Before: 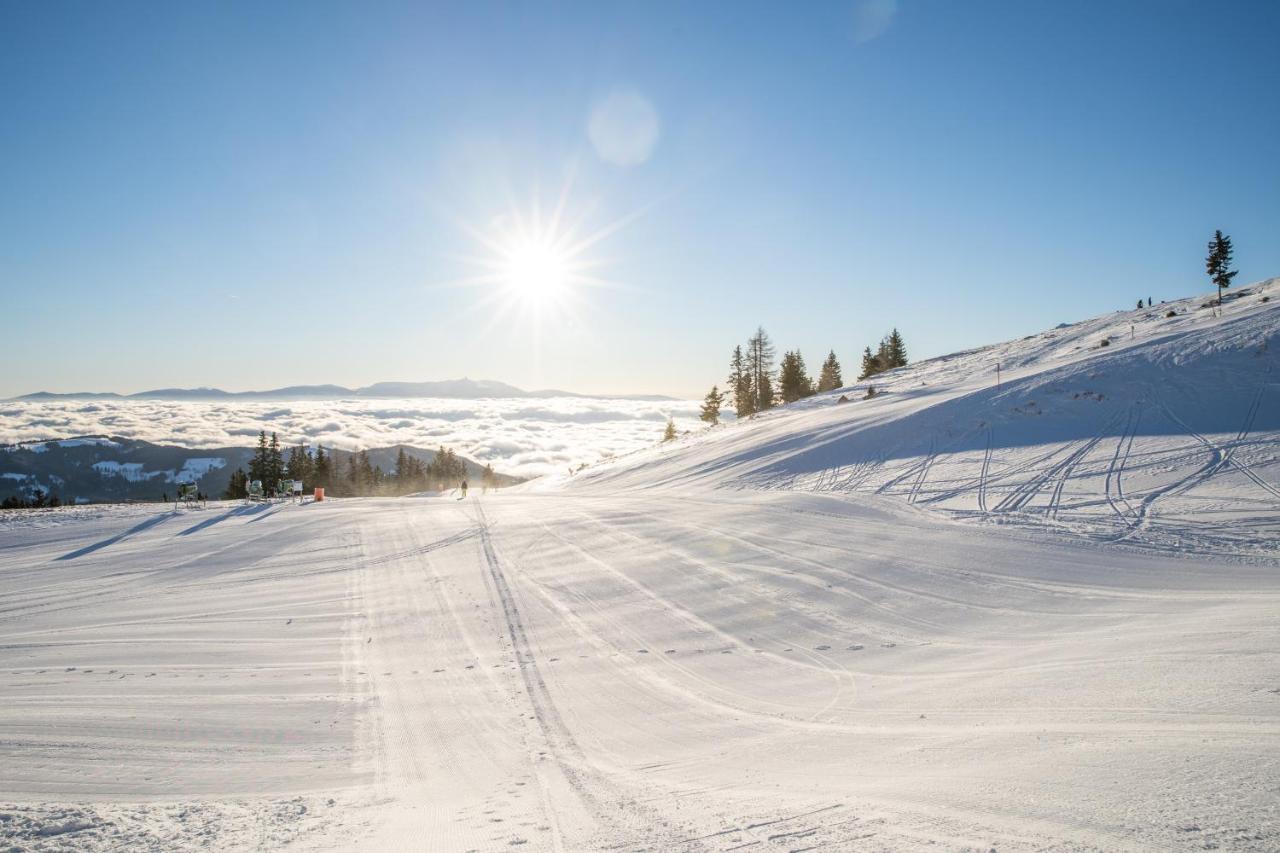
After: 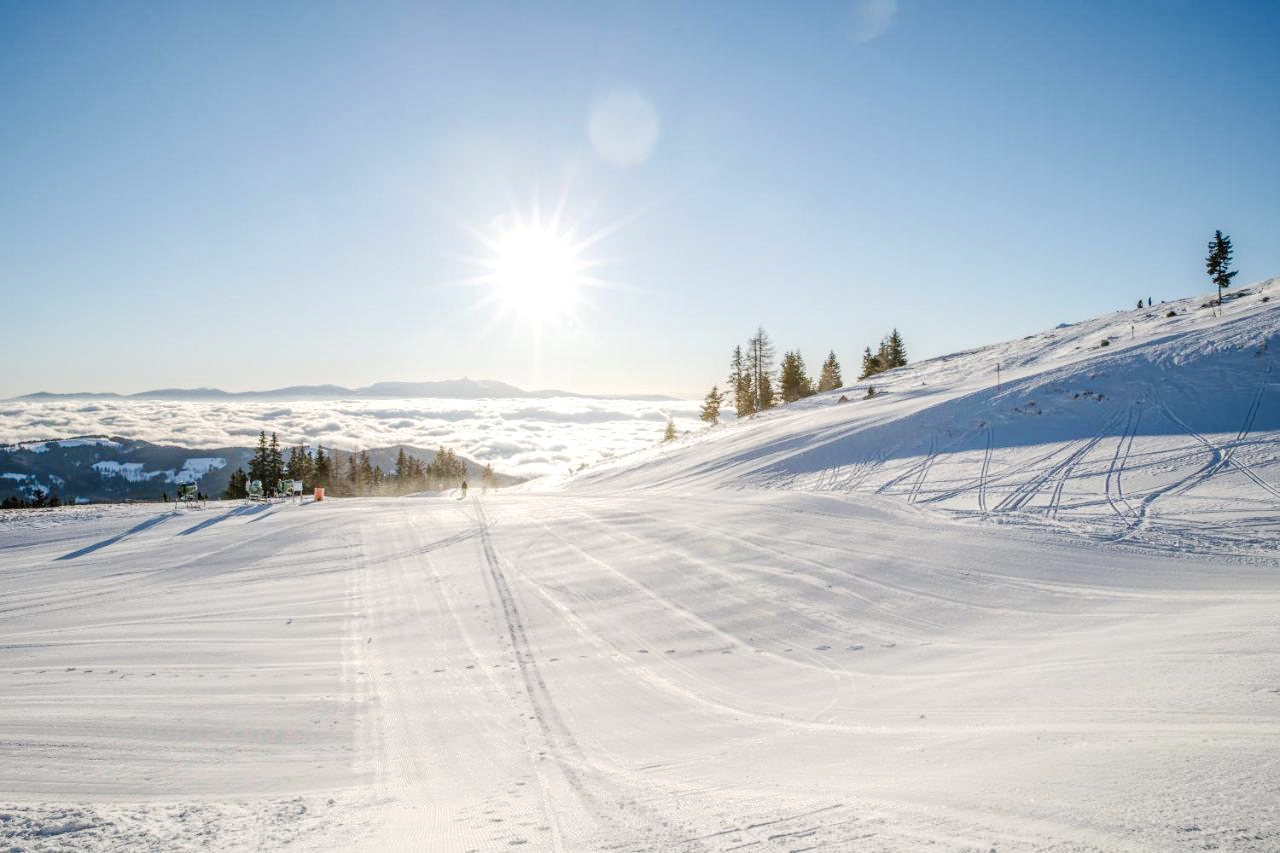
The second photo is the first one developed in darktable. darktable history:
local contrast: on, module defaults
tone curve: curves: ch0 [(0, 0) (0.003, 0.015) (0.011, 0.021) (0.025, 0.032) (0.044, 0.046) (0.069, 0.062) (0.1, 0.08) (0.136, 0.117) (0.177, 0.165) (0.224, 0.221) (0.277, 0.298) (0.335, 0.385) (0.399, 0.469) (0.468, 0.558) (0.543, 0.637) (0.623, 0.708) (0.709, 0.771) (0.801, 0.84) (0.898, 0.907) (1, 1)], preserve colors none
